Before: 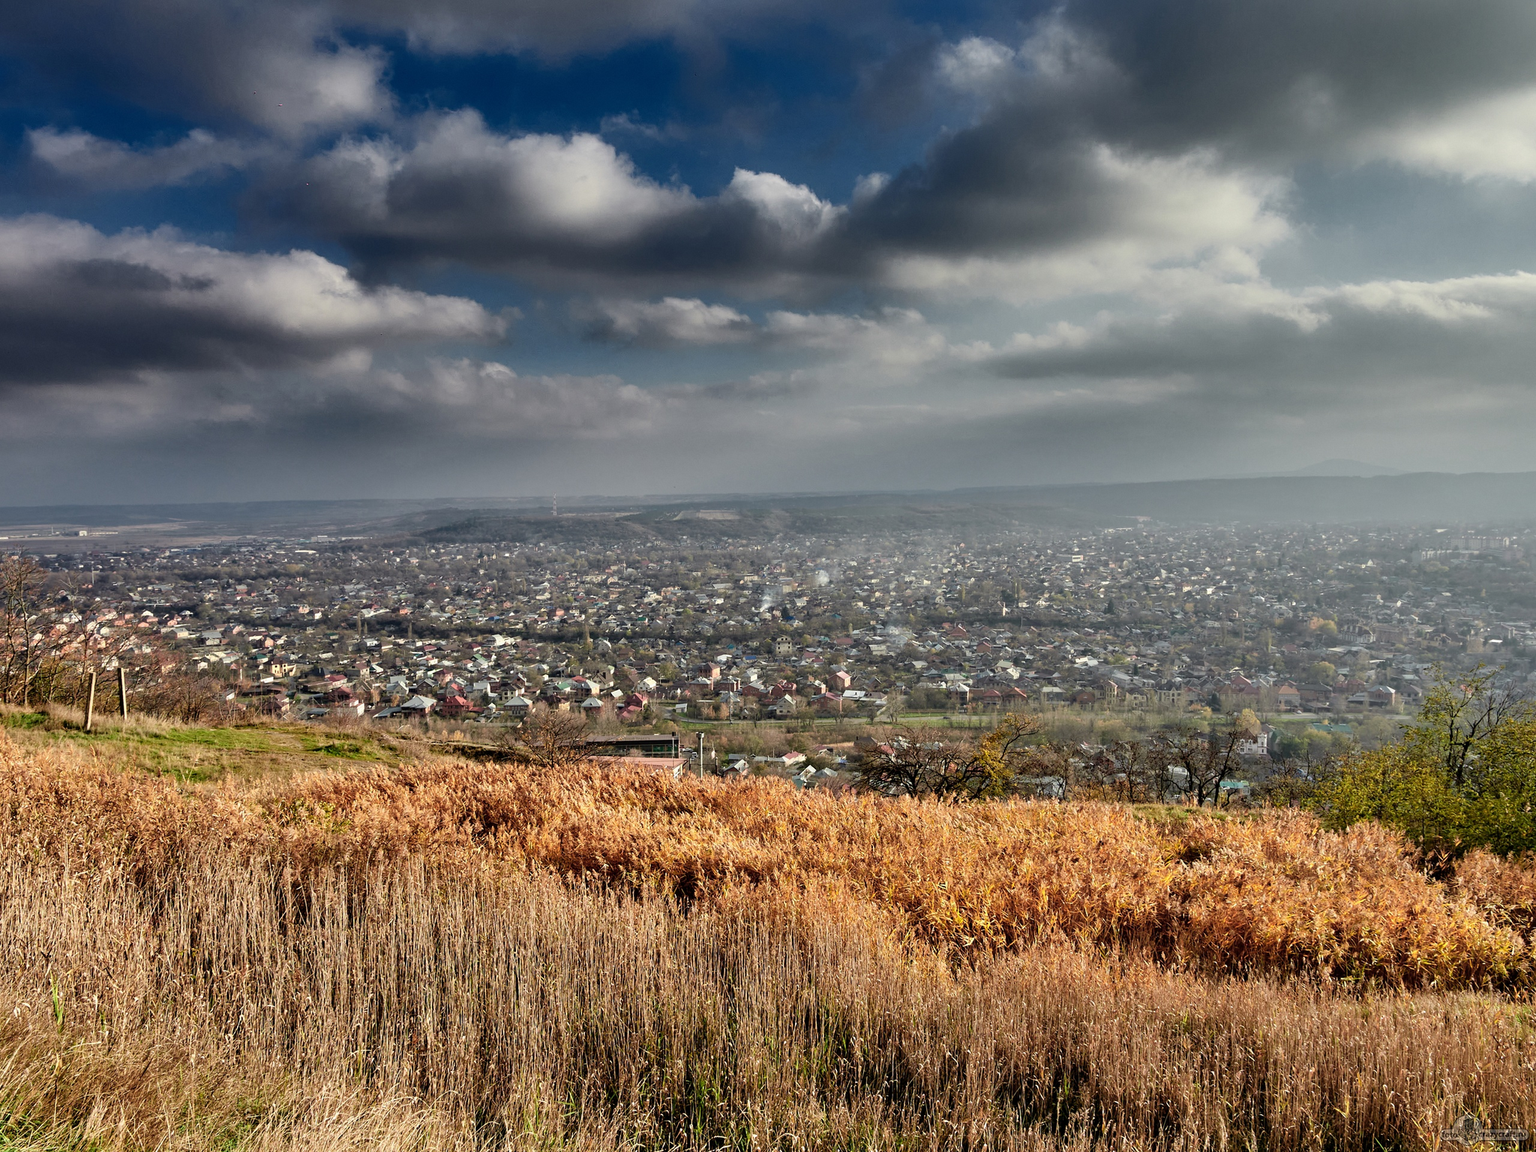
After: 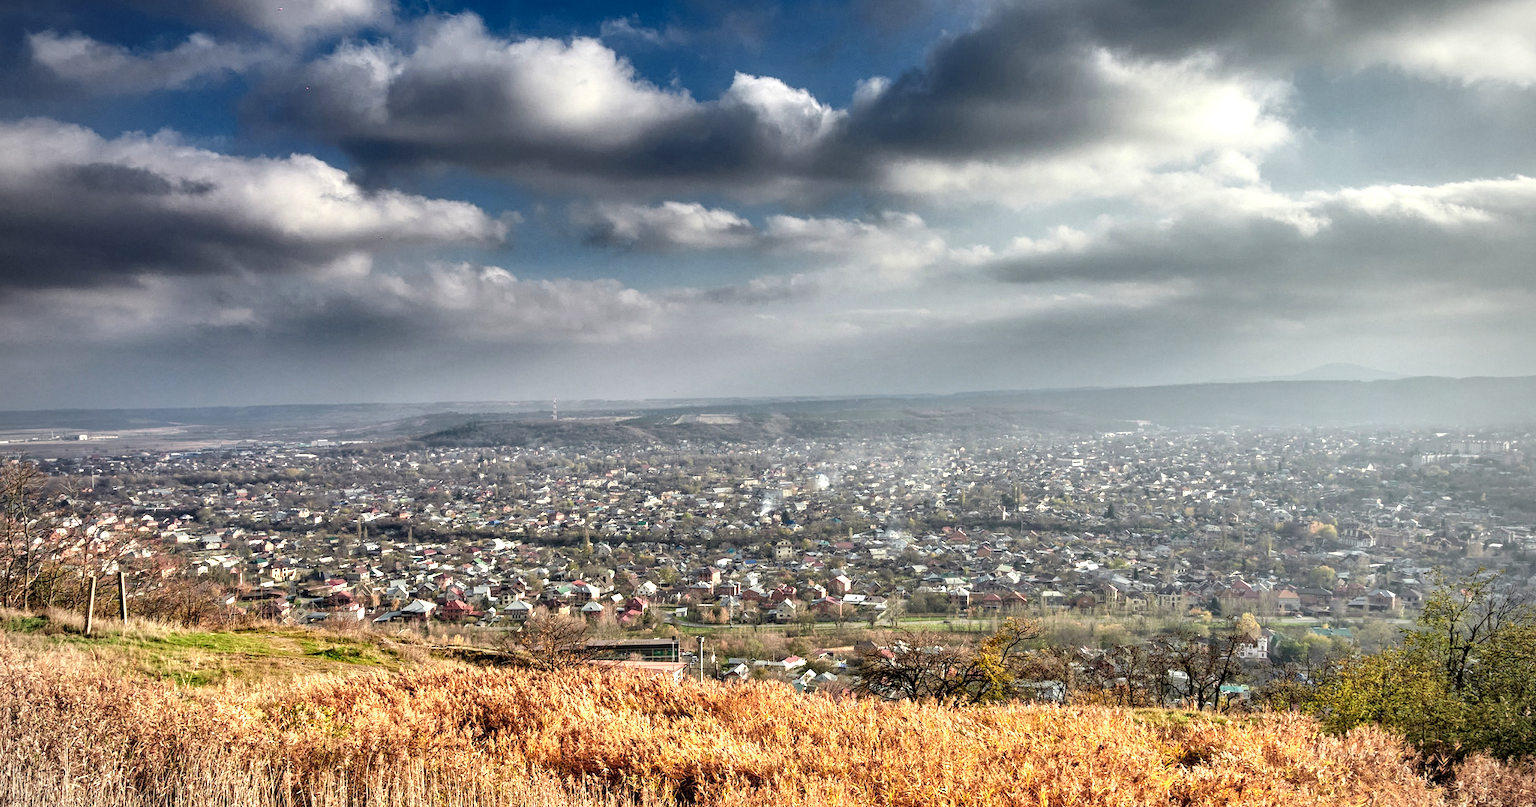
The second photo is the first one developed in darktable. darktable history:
tone equalizer: on, module defaults
local contrast: on, module defaults
crop and rotate: top 8.387%, bottom 21.458%
exposure: black level correction 0, exposure 0.699 EV, compensate highlight preservation false
vignetting: on, module defaults
